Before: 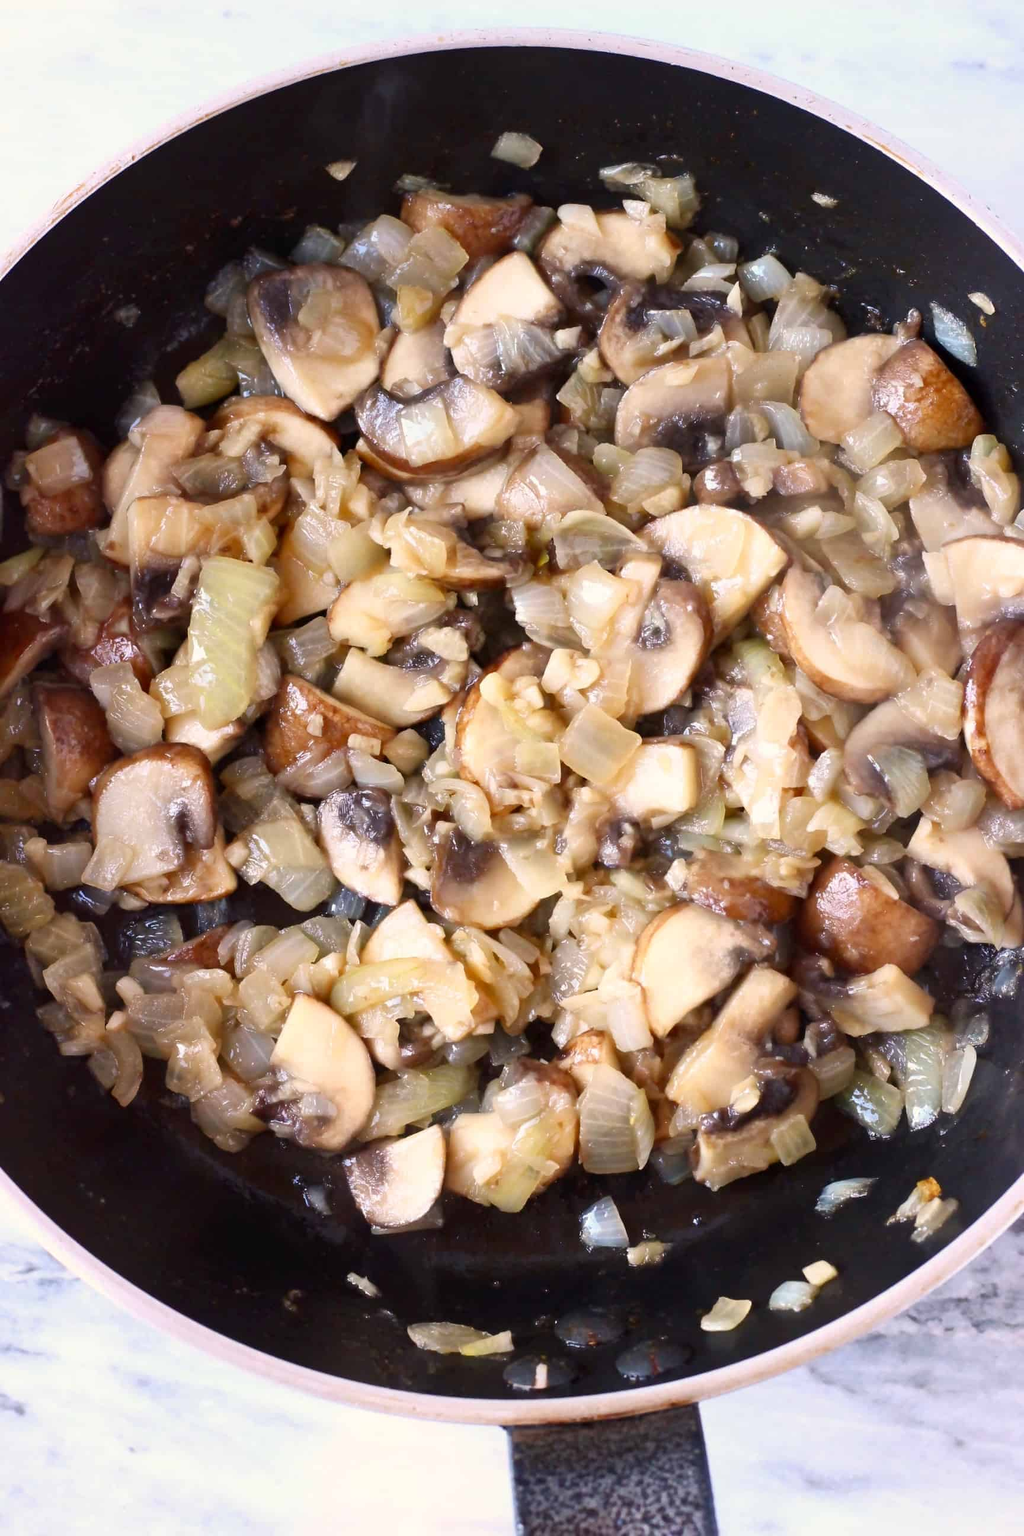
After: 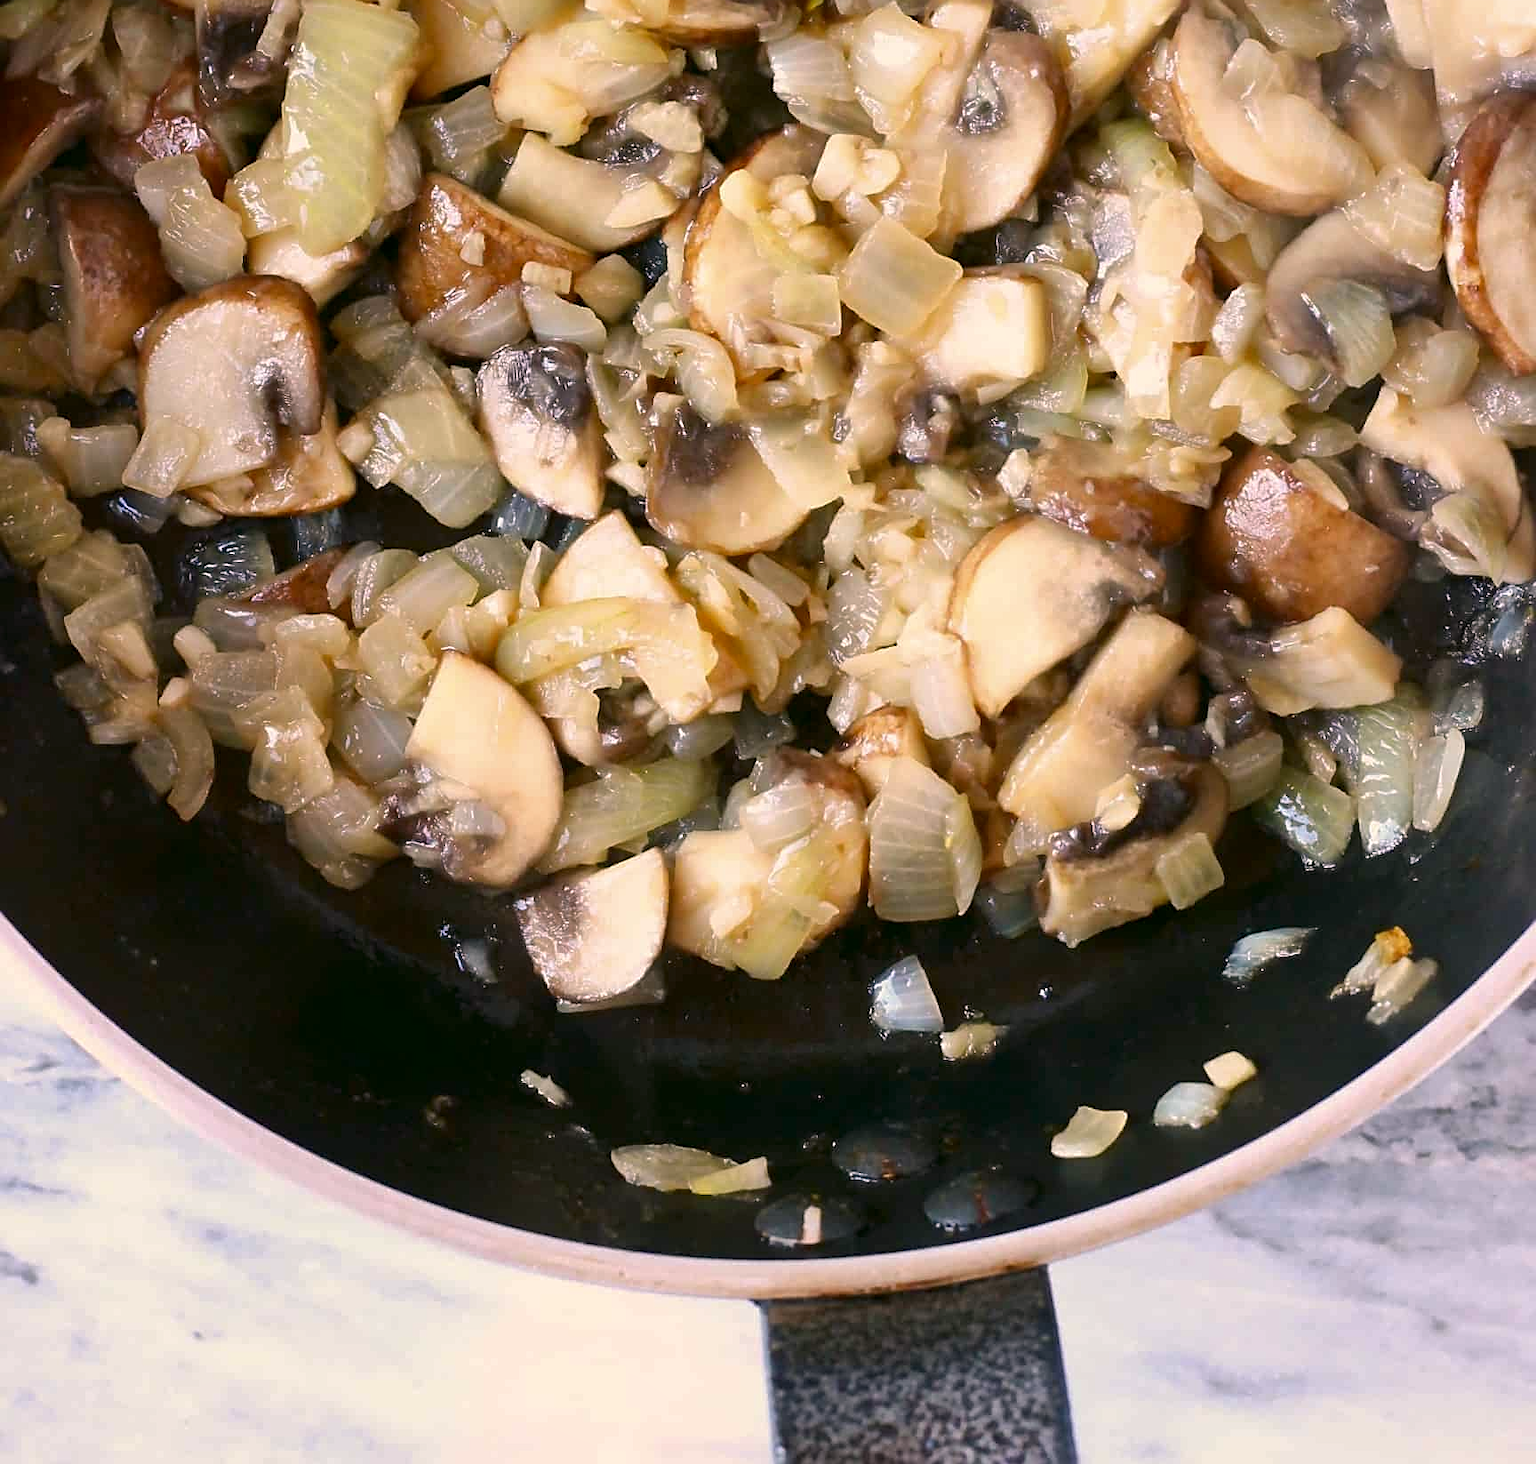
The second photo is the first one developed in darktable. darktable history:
shadows and highlights: shadows -20, white point adjustment -2, highlights -35
crop and rotate: top 36.435%
sharpen: on, module defaults
color correction: highlights a* 4.02, highlights b* 4.98, shadows a* -7.55, shadows b* 4.98
